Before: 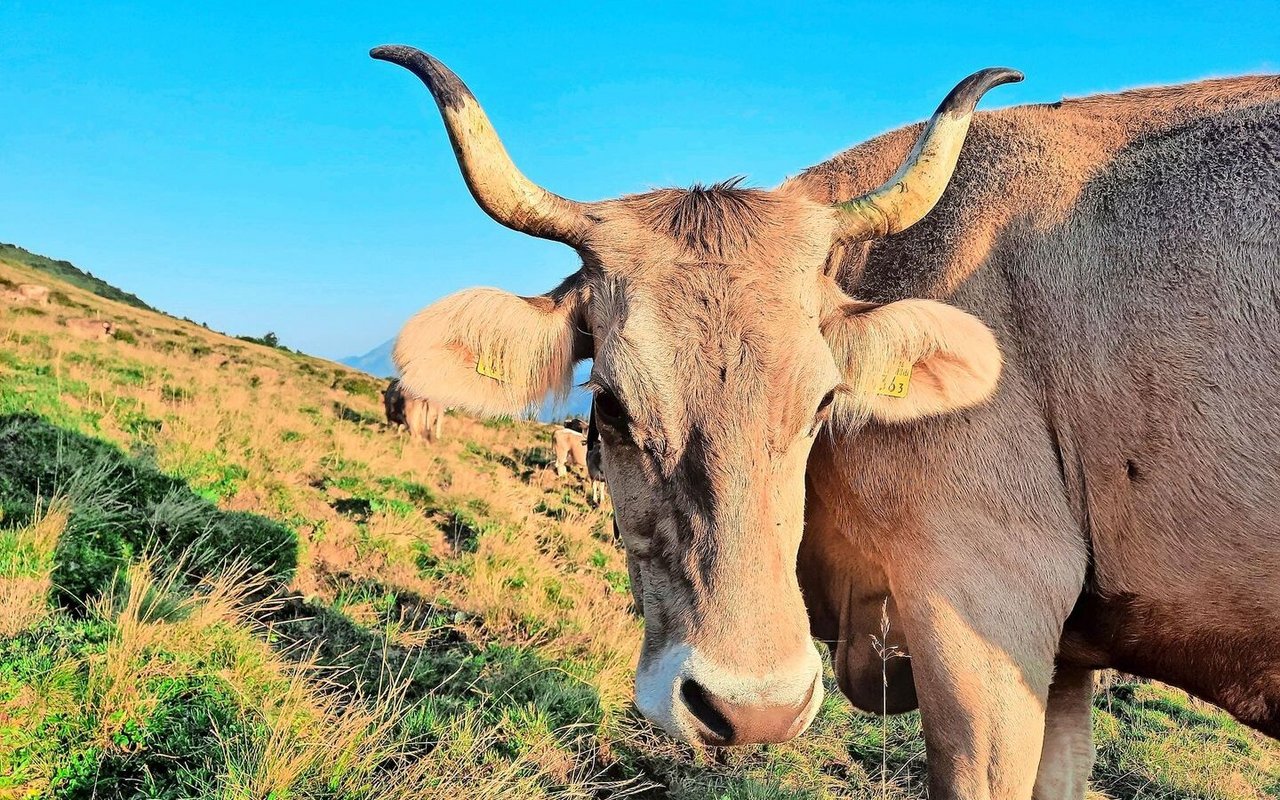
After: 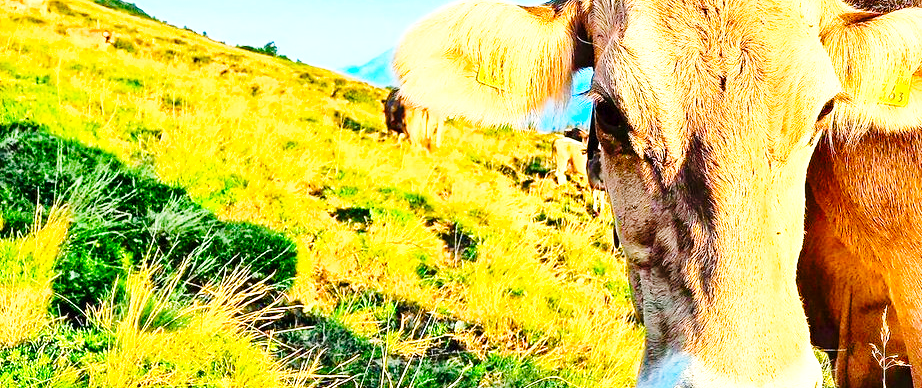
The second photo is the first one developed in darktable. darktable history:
crop: top 36.498%, right 27.964%, bottom 14.995%
color balance rgb: linear chroma grading › global chroma 25%, perceptual saturation grading › global saturation 45%, perceptual saturation grading › highlights -50%, perceptual saturation grading › shadows 30%, perceptual brilliance grading › global brilliance 18%, global vibrance 40%
base curve: curves: ch0 [(0, 0) (0.028, 0.03) (0.121, 0.232) (0.46, 0.748) (0.859, 0.968) (1, 1)], preserve colors none
